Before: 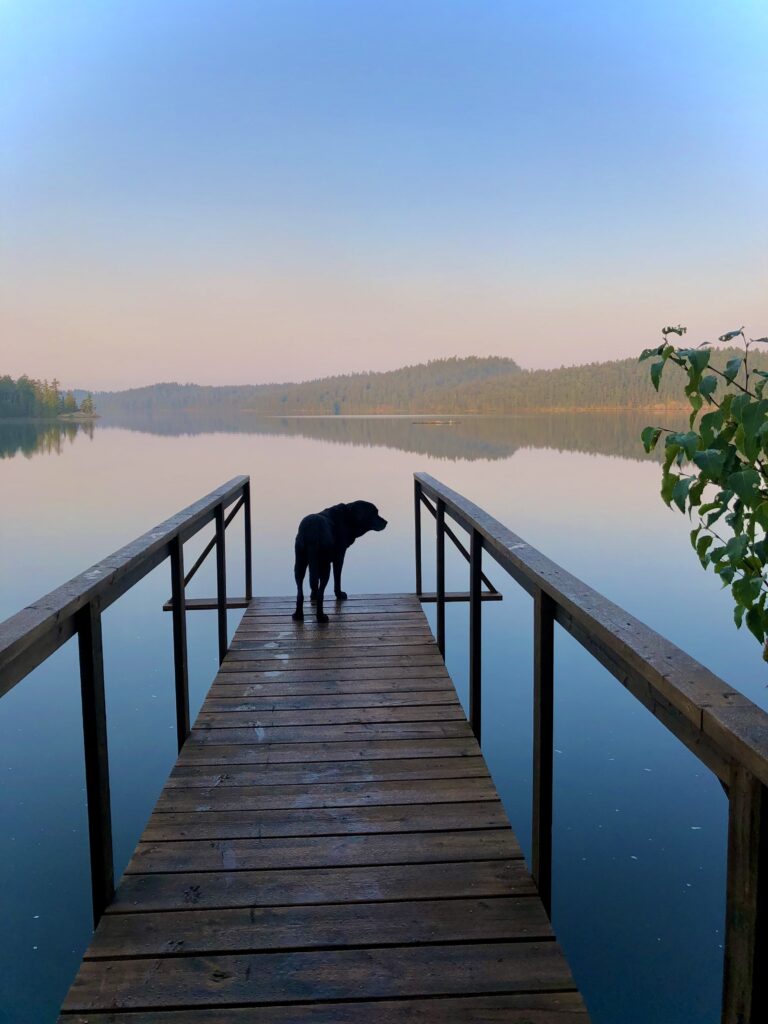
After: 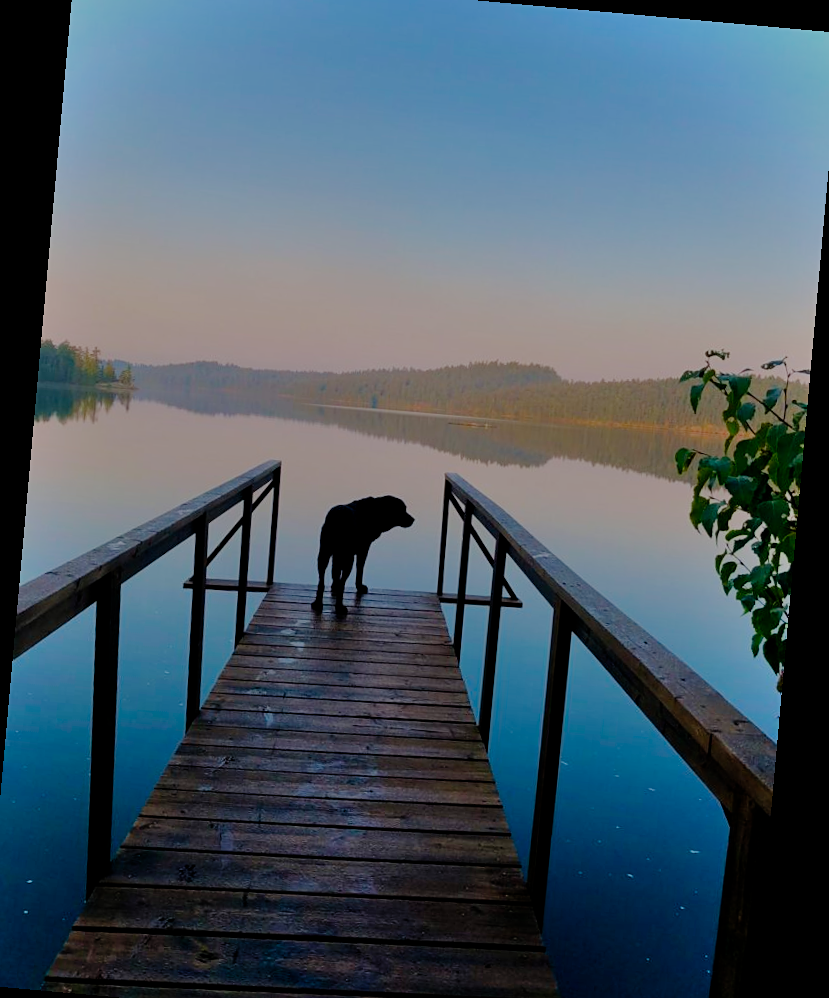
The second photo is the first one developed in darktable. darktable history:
sharpen: amount 0.2
filmic rgb: middle gray luminance 30%, black relative exposure -9 EV, white relative exposure 7 EV, threshold 6 EV, target black luminance 0%, hardness 2.94, latitude 2.04%, contrast 0.963, highlights saturation mix 5%, shadows ↔ highlights balance 12.16%, add noise in highlights 0, preserve chrominance no, color science v3 (2019), use custom middle-gray values true, iterations of high-quality reconstruction 0, contrast in highlights soft, enable highlight reconstruction true
shadows and highlights: shadows 37.27, highlights -28.18, soften with gaussian
rotate and perspective: rotation 5.12°, automatic cropping off
crop: left 1.964%, top 3.251%, right 1.122%, bottom 4.933%
color balance rgb: perceptual saturation grading › global saturation 20%, global vibrance 10%
